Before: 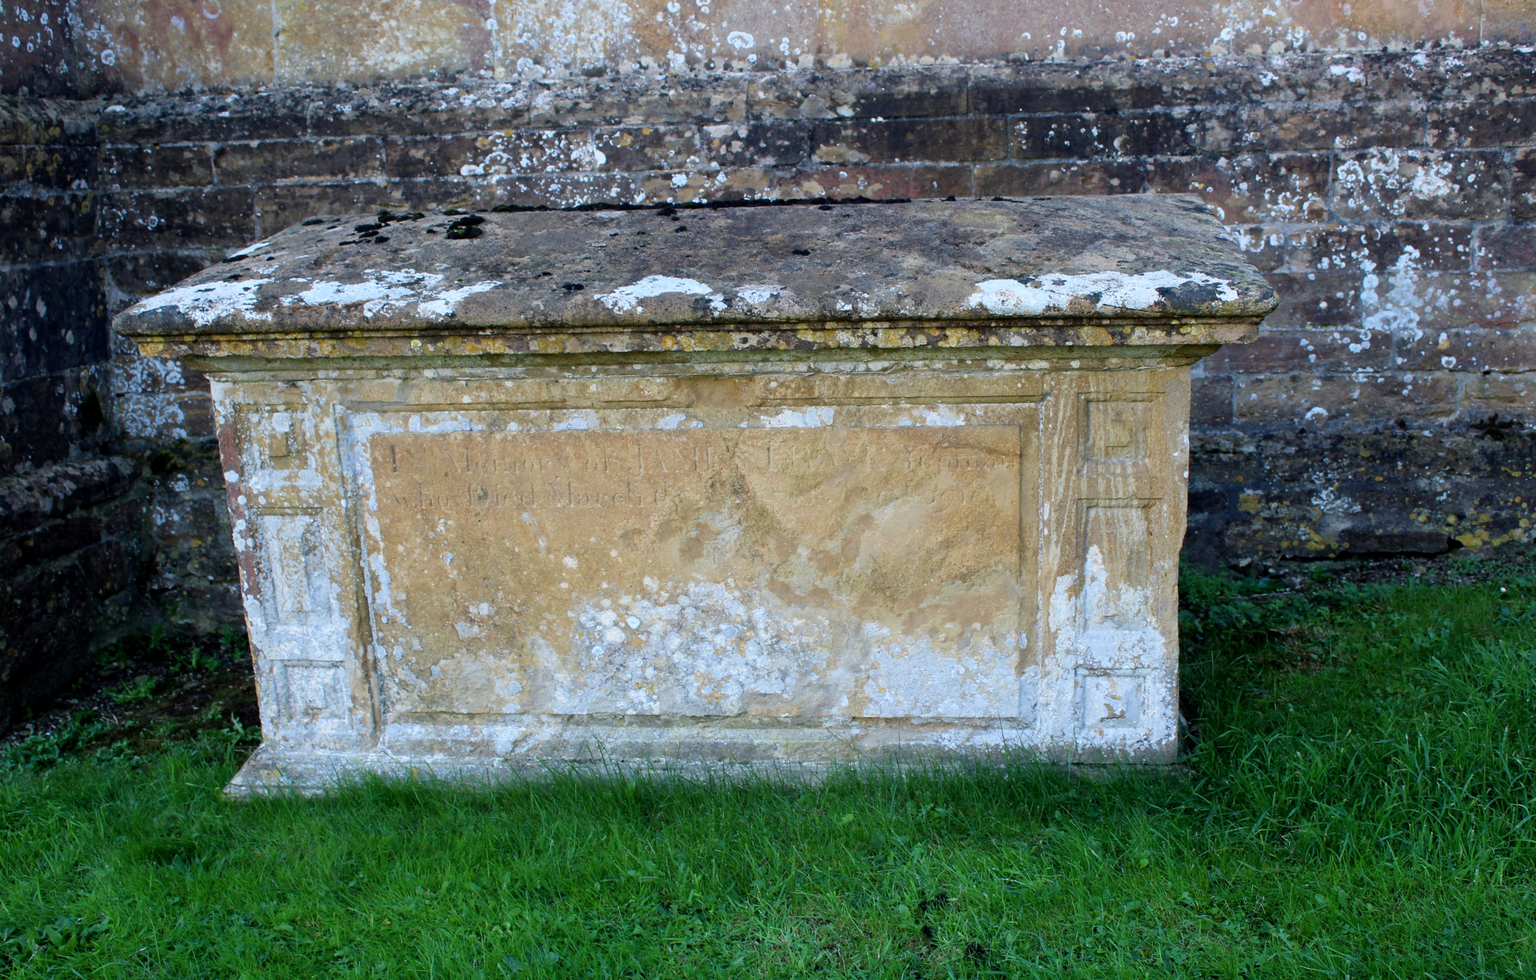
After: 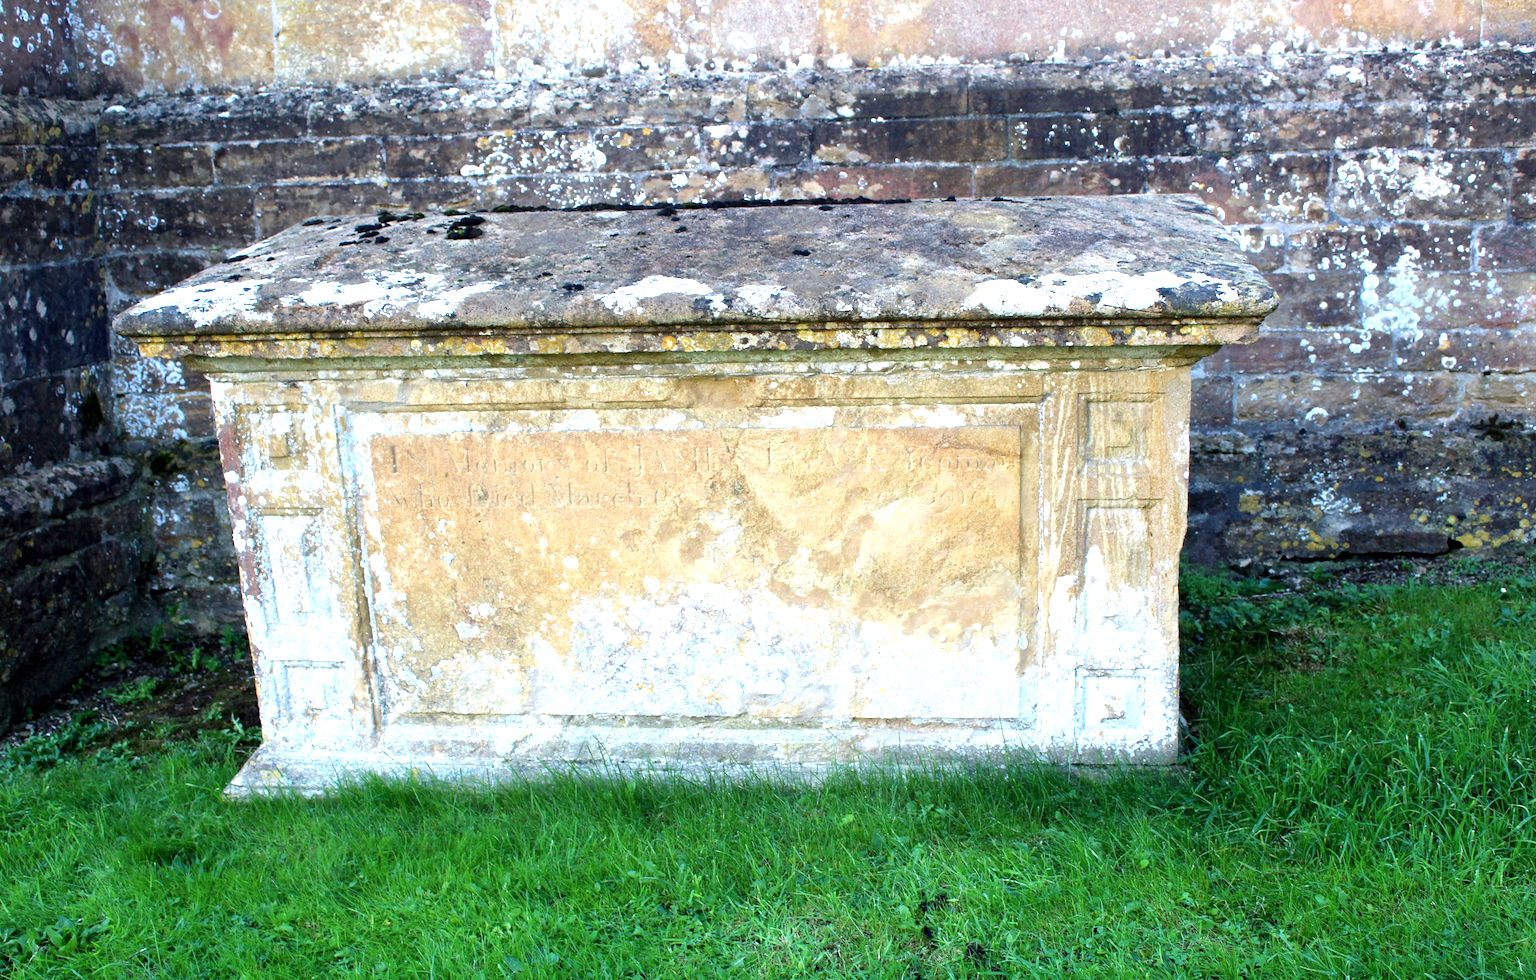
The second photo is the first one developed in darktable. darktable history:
exposure: black level correction 0, exposure 1.2 EV, compensate exposure bias true, compensate highlight preservation false
white balance: emerald 1
